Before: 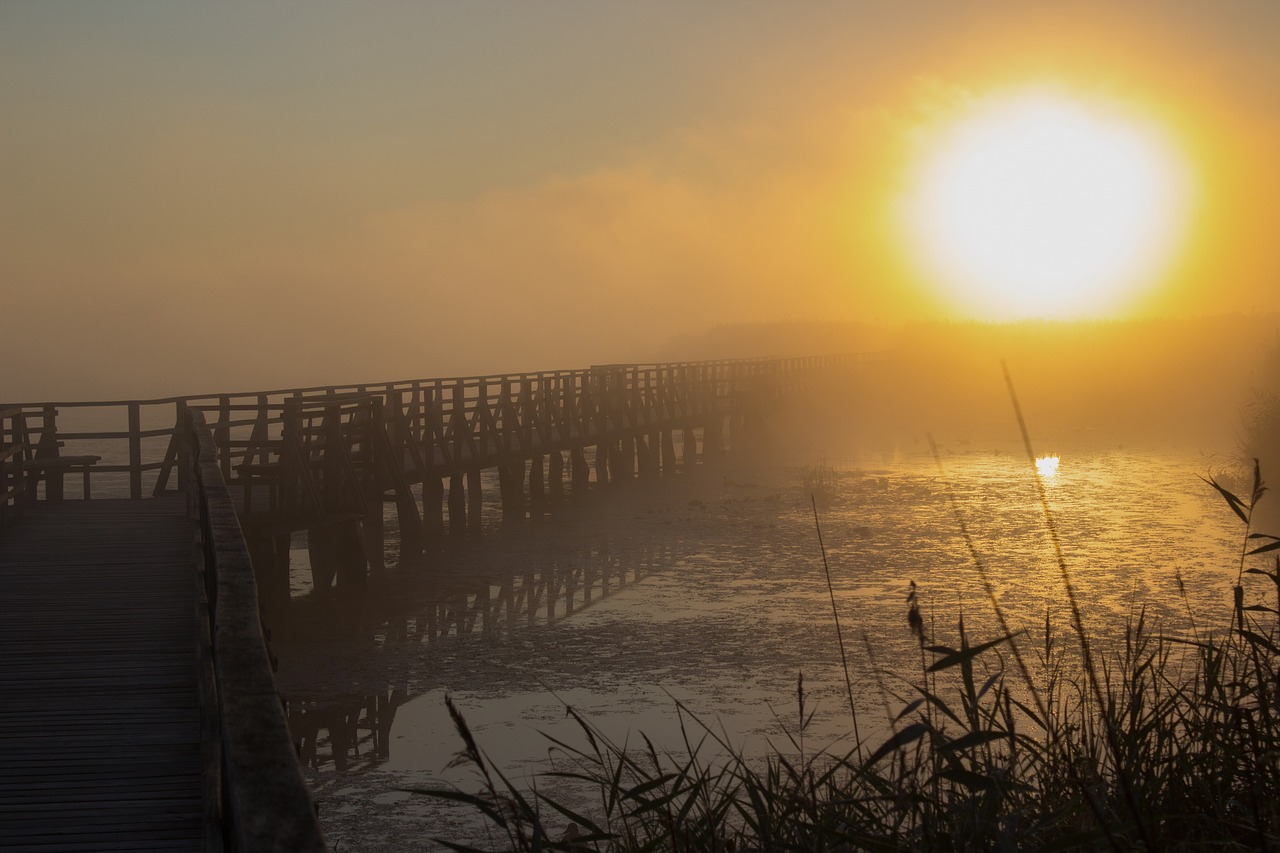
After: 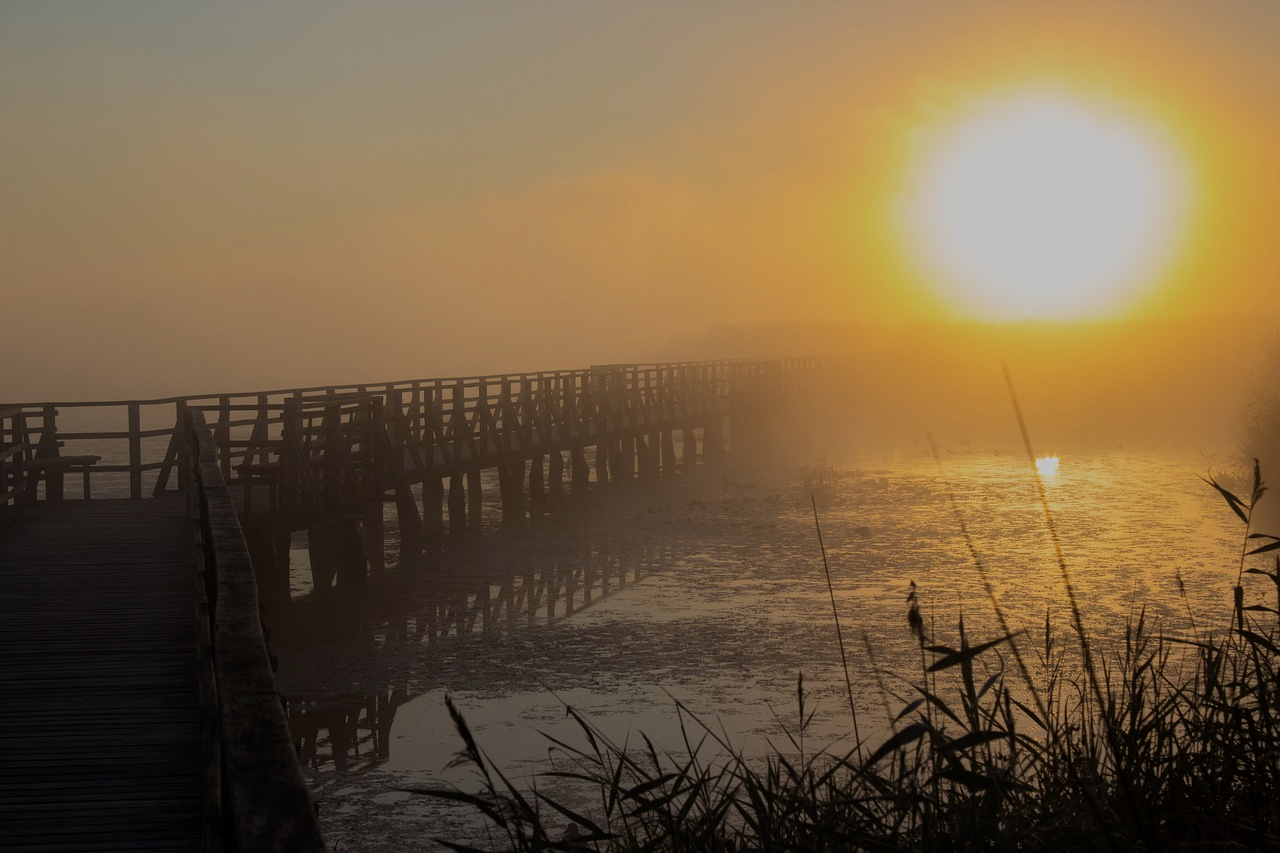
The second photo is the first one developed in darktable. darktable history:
filmic rgb: black relative exposure -7.24 EV, white relative exposure 5.05 EV, hardness 3.2, preserve chrominance max RGB, color science v6 (2022), contrast in shadows safe, contrast in highlights safe
